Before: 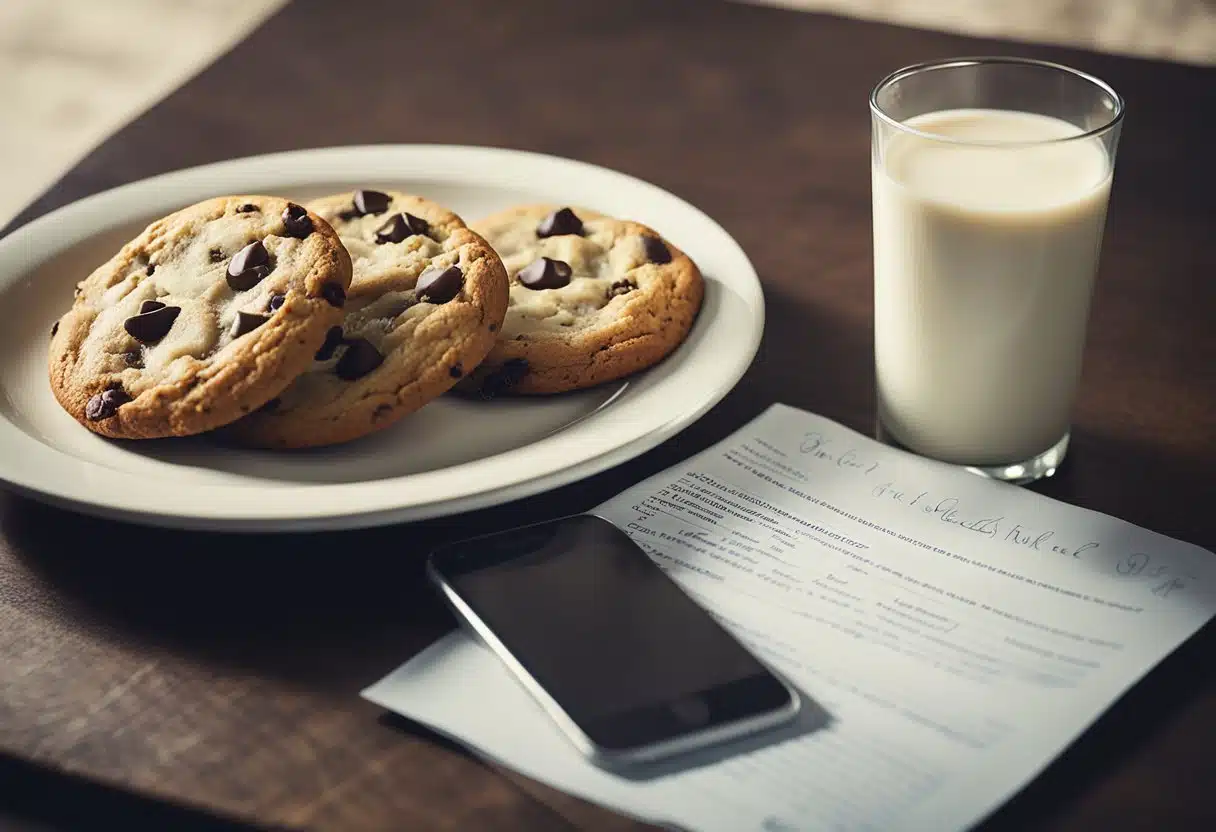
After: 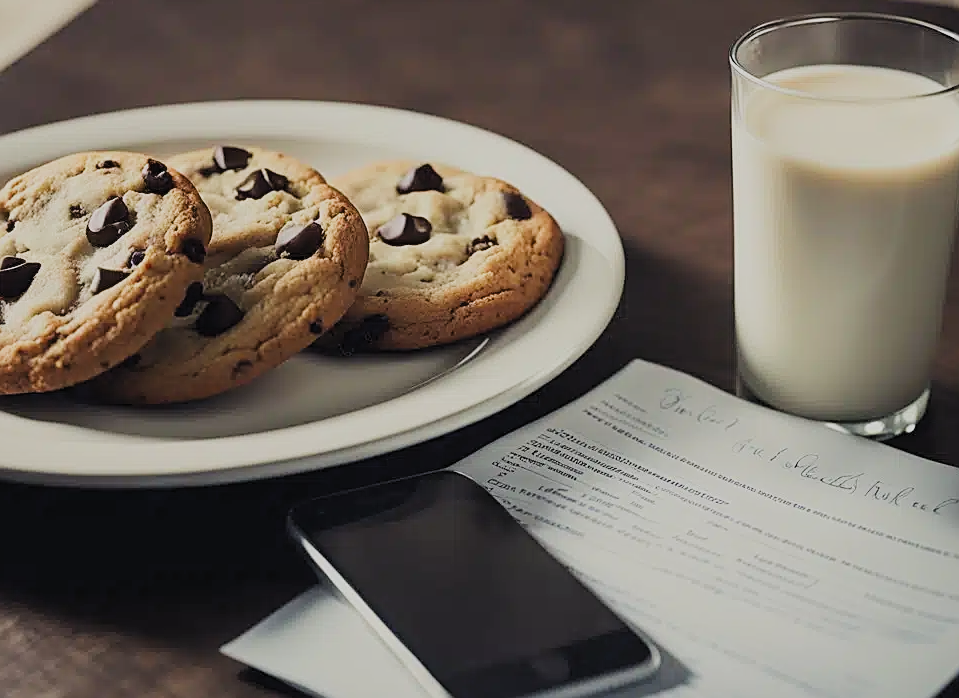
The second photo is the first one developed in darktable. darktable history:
sharpen: on, module defaults
crop: left 11.539%, top 5.312%, right 9.569%, bottom 10.677%
filmic rgb: black relative exposure -7.65 EV, white relative exposure 4.56 EV, hardness 3.61, color science v5 (2021), contrast in shadows safe, contrast in highlights safe
